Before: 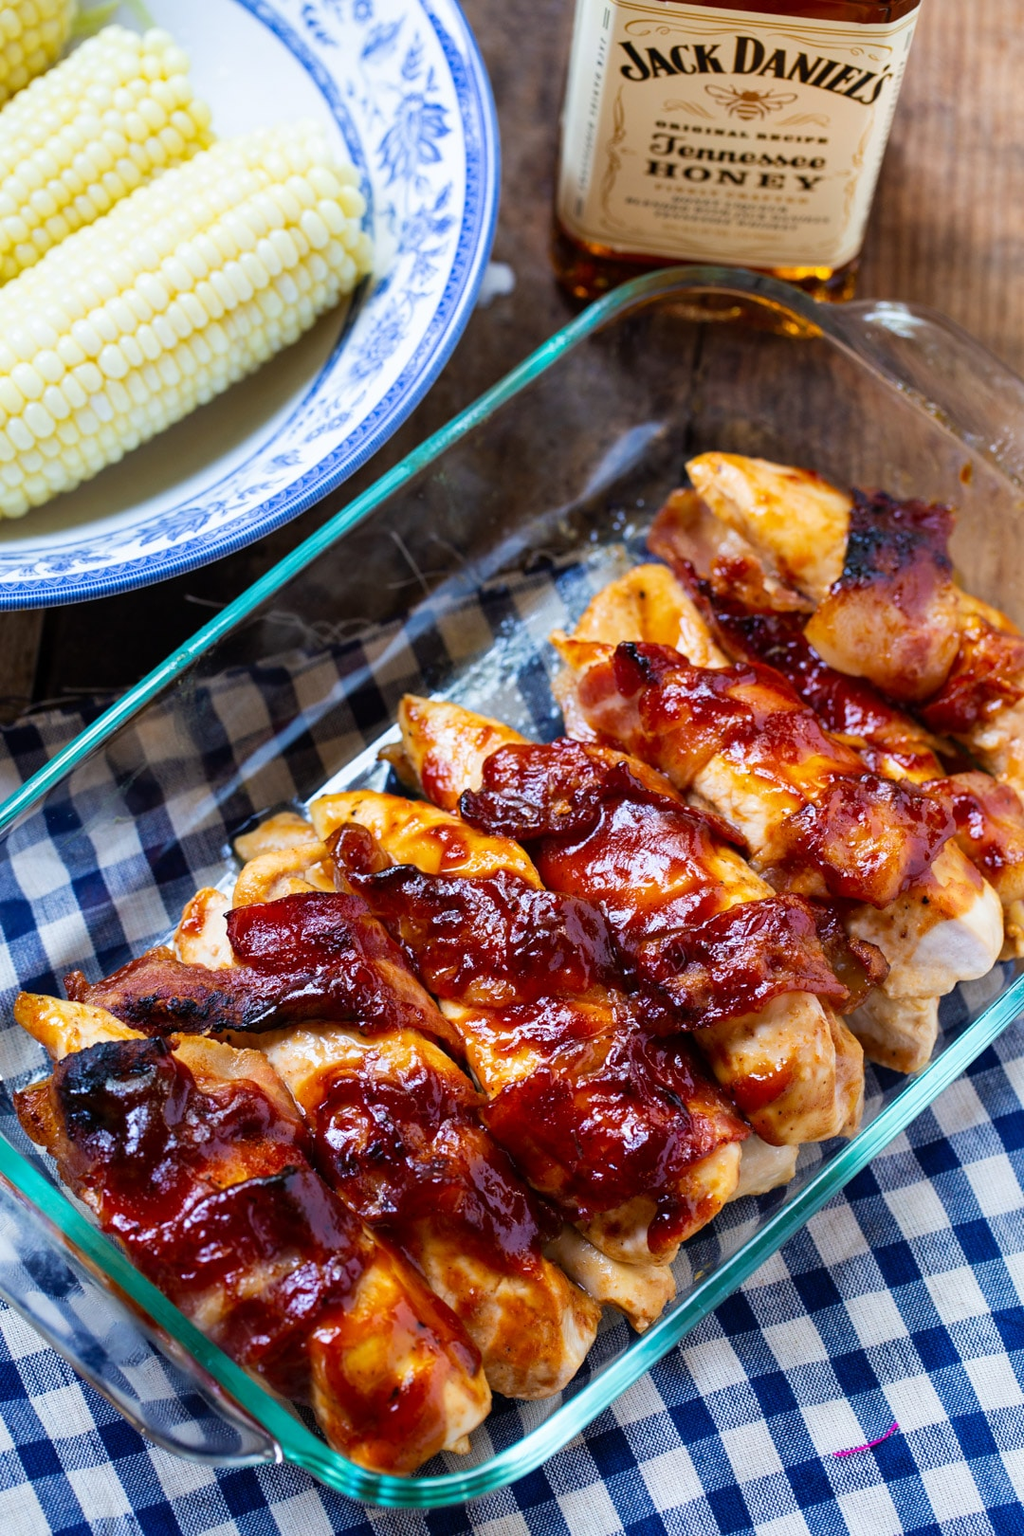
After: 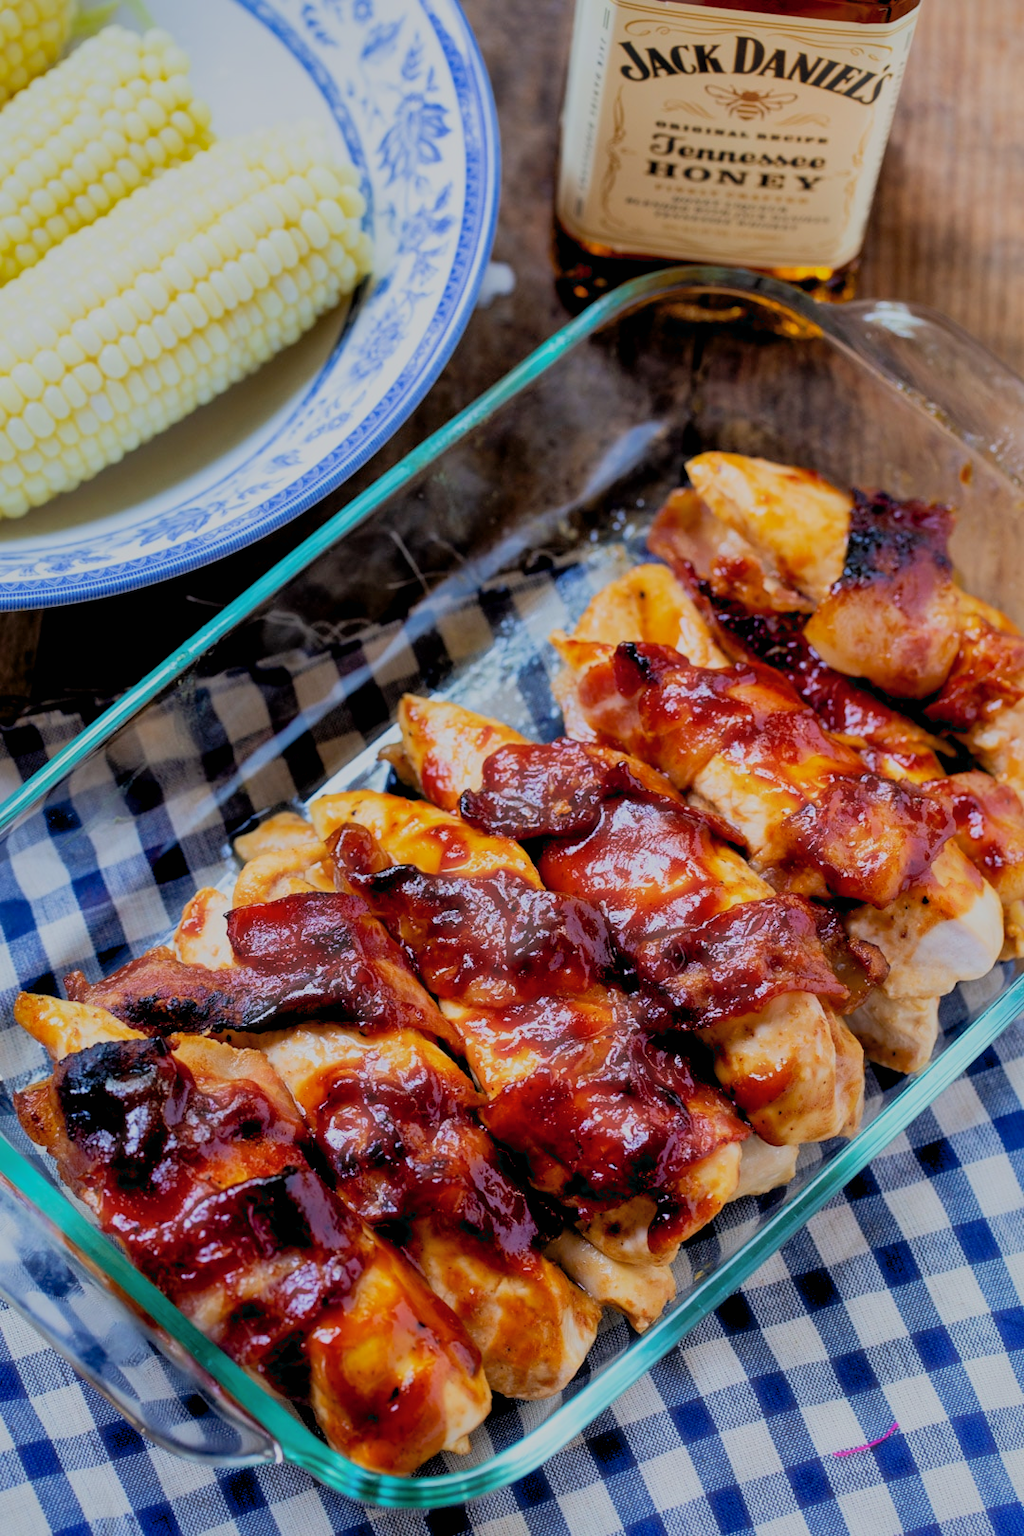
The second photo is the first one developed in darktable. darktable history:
exposure: black level correction 0.009, exposure 0.017 EV, compensate highlight preservation false
shadows and highlights: on, module defaults
filmic rgb: black relative exposure -7.65 EV, white relative exposure 4.56 EV, hardness 3.61, color science v6 (2022)
haze removal: strength -0.101, compatibility mode true, adaptive false
